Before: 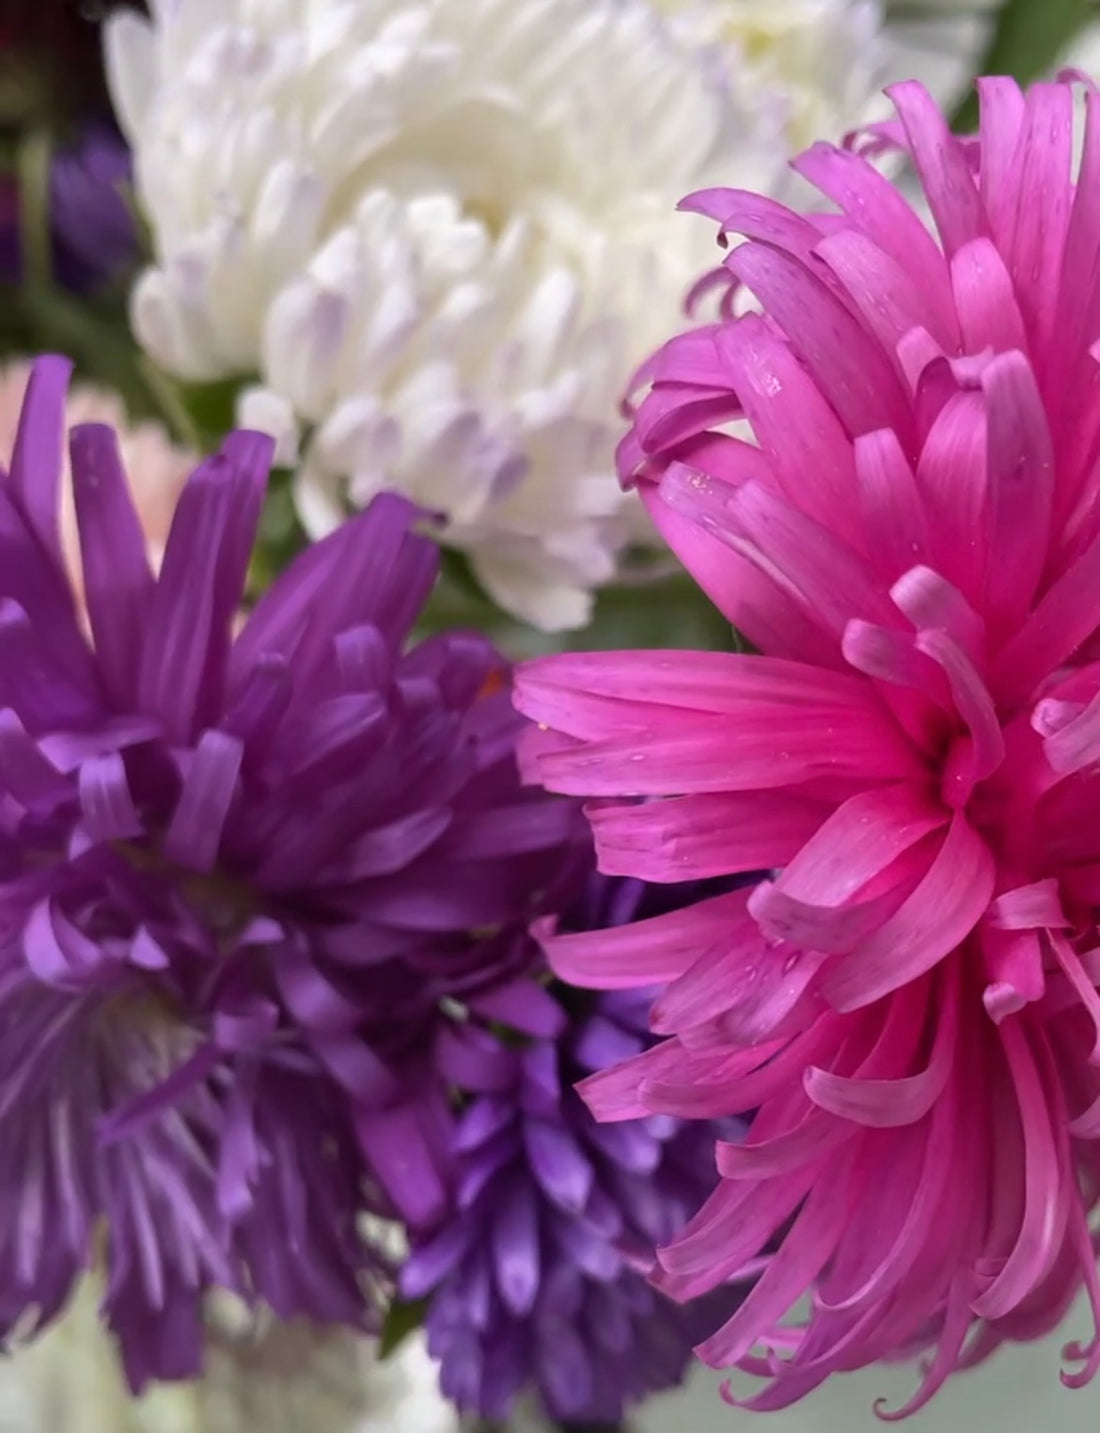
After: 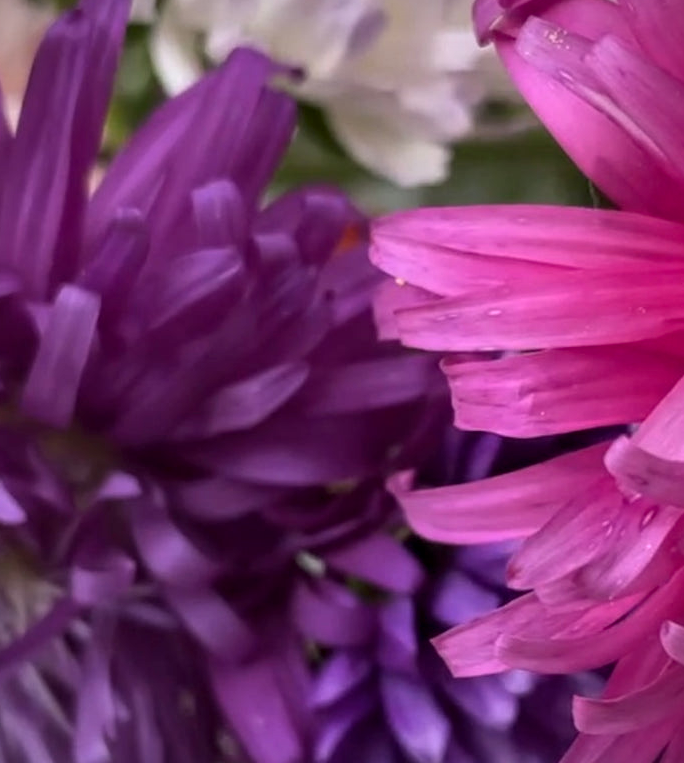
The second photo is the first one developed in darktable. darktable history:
crop: left 13.041%, top 31.059%, right 24.76%, bottom 15.679%
vignetting: fall-off start 91.44%, brightness -0.56, saturation 0.001
local contrast: detail 130%
